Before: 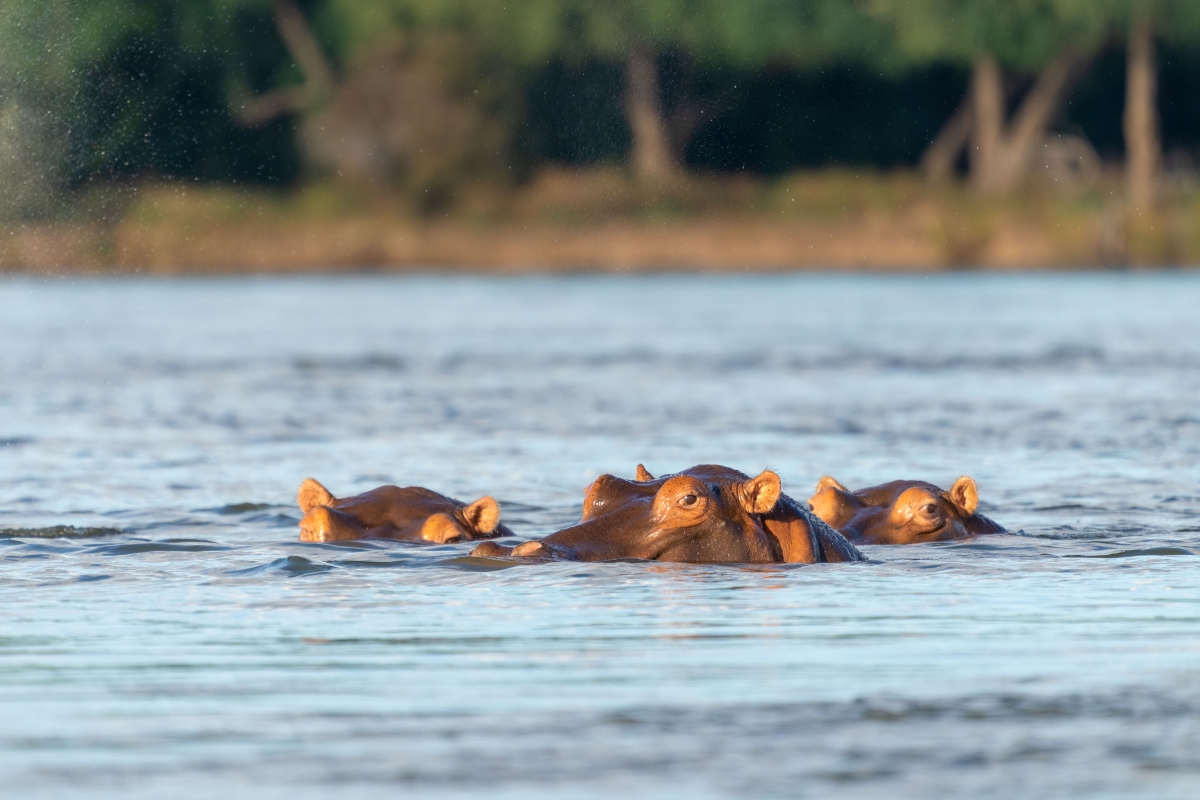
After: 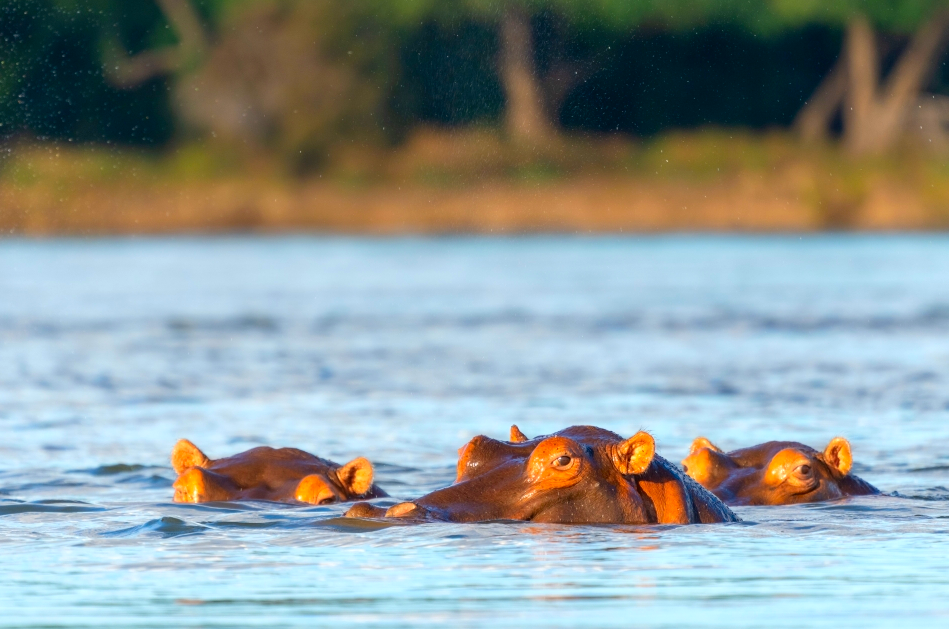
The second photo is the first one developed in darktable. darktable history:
crop and rotate: left 10.519%, top 4.983%, right 10.388%, bottom 16.317%
contrast brightness saturation: saturation 0.494
levels: levels [0, 0.476, 0.951]
